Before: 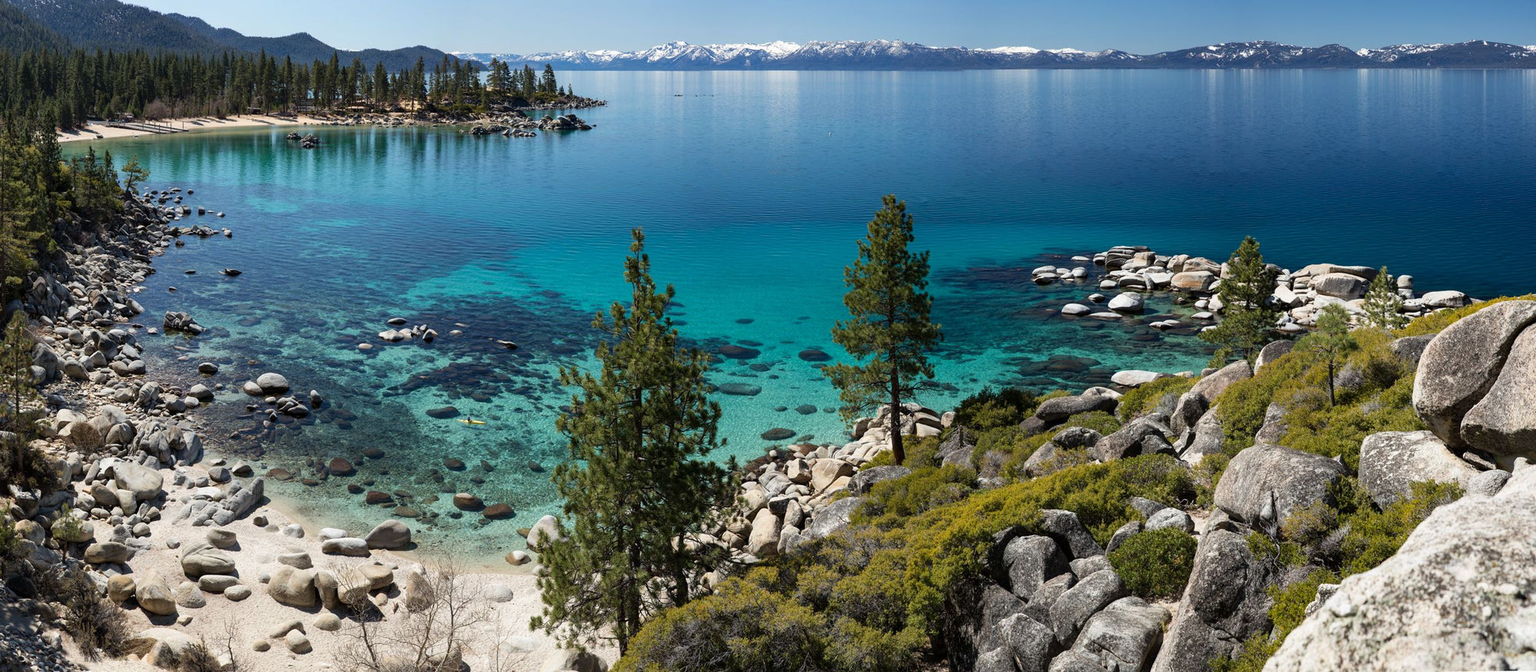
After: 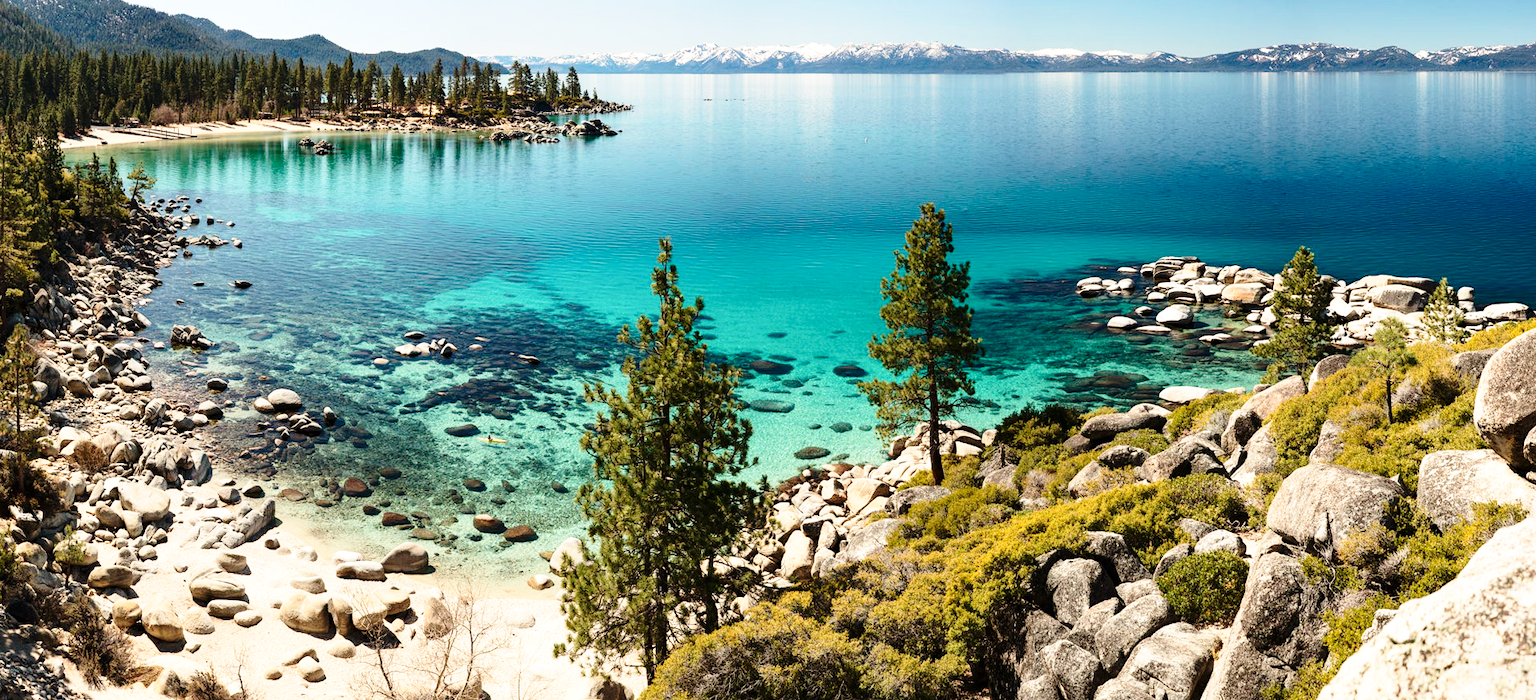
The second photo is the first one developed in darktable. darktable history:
white balance: red 1.123, blue 0.83
base curve: curves: ch0 [(0, 0) (0.028, 0.03) (0.121, 0.232) (0.46, 0.748) (0.859, 0.968) (1, 1)], preserve colors none
crop: right 4.126%, bottom 0.031%
exposure: exposure 0.2 EV, compensate highlight preservation false
contrast brightness saturation: contrast 0.14
color correction: highlights a* -0.137, highlights b* -5.91, shadows a* -0.137, shadows b* -0.137
